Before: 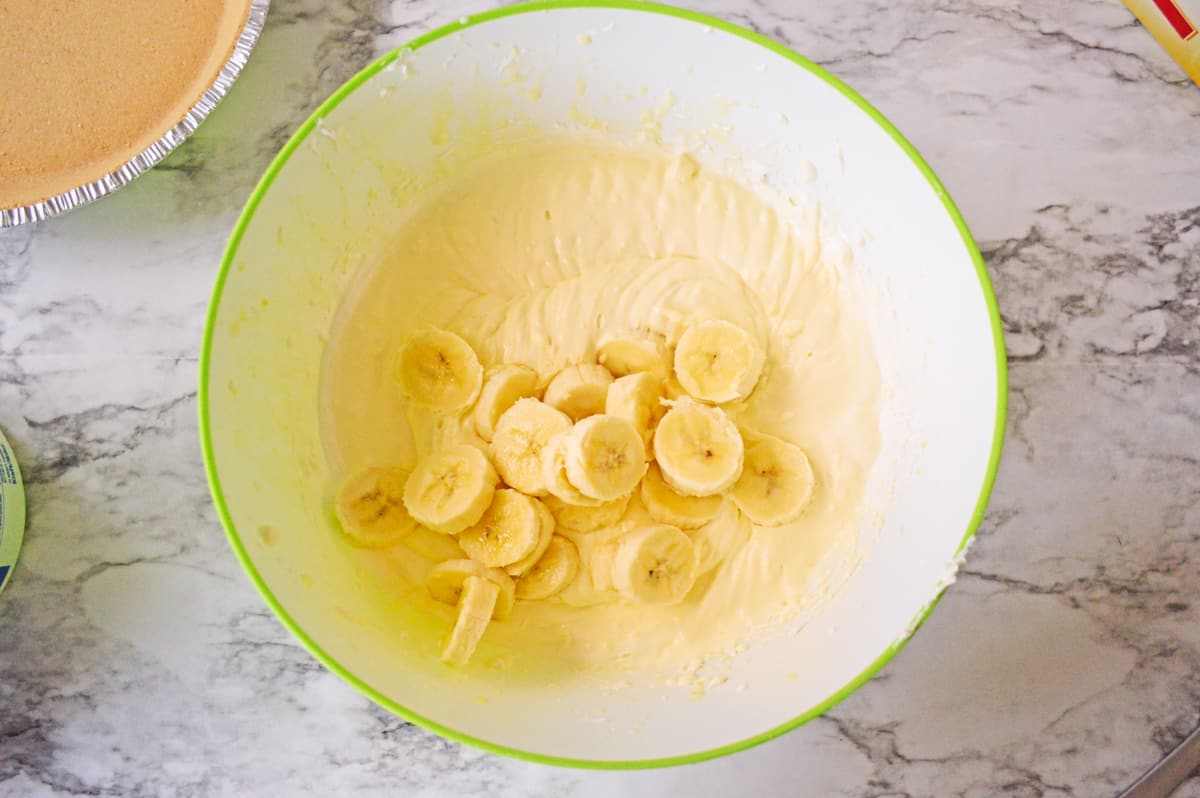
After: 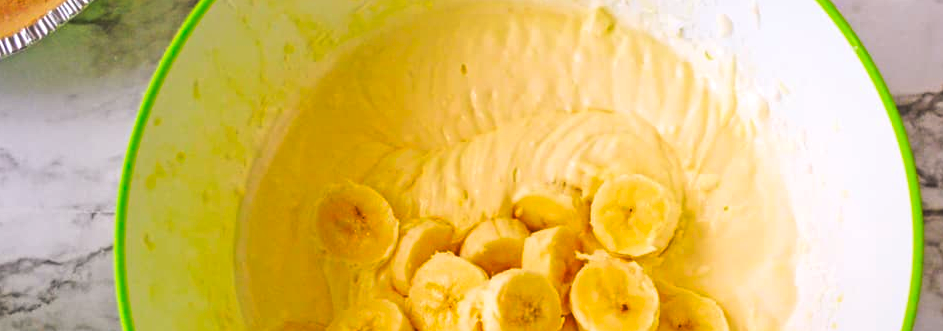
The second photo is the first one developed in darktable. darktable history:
crop: left 7.036%, top 18.398%, right 14.379%, bottom 40.043%
color balance: lift [1, 1, 0.999, 1.001], gamma [1, 1.003, 1.005, 0.995], gain [1, 0.992, 0.988, 1.012], contrast 5%, output saturation 110%
tone curve: curves: ch0 [(0, 0) (0.536, 0.402) (1, 1)], preserve colors none
vibrance: on, module defaults
